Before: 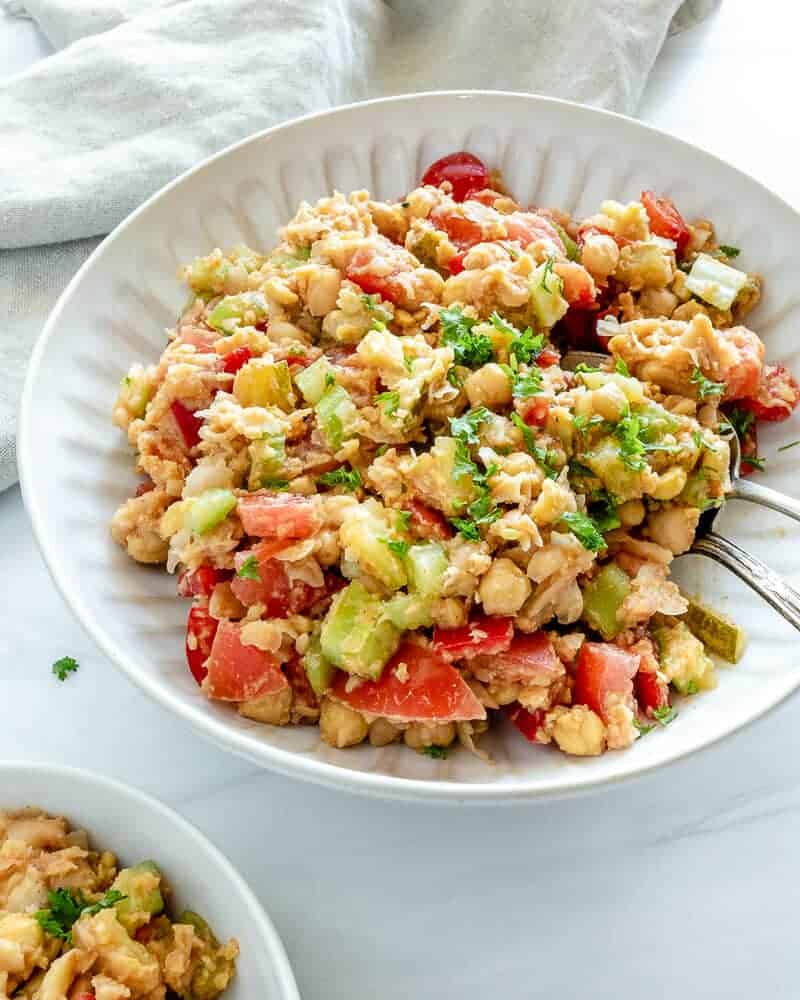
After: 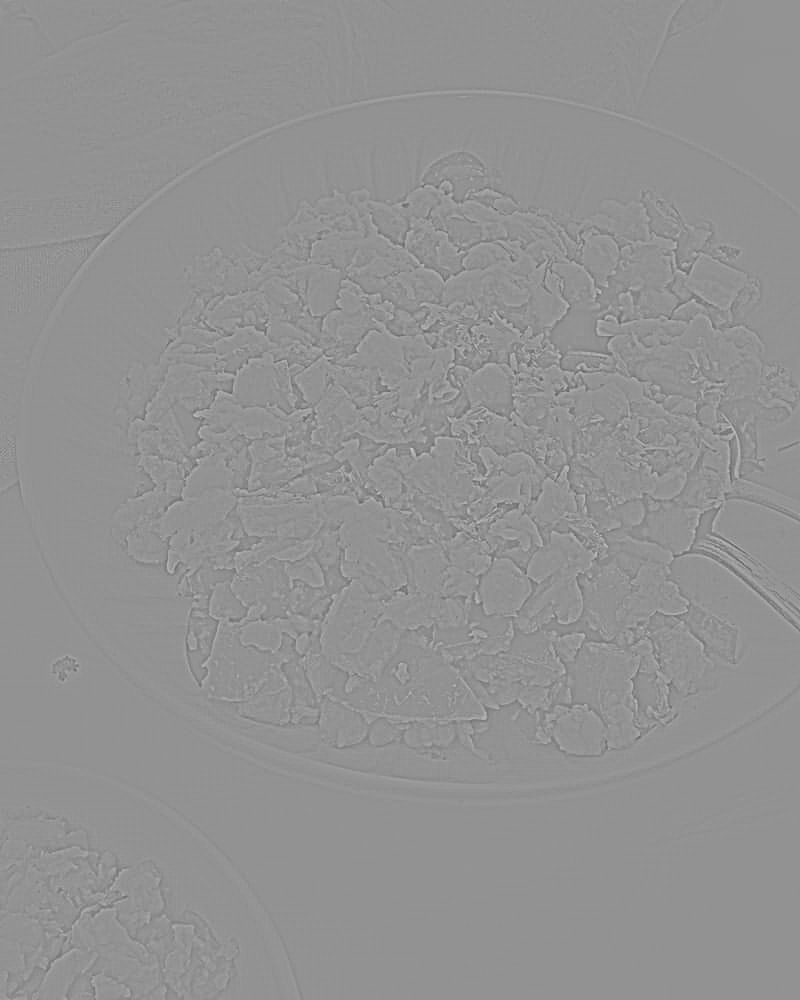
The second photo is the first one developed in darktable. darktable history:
white balance: red 1.08, blue 0.791
contrast brightness saturation: contrast 0.07, brightness 0.08, saturation 0.18
base curve: curves: ch0 [(0, 0) (0.088, 0.125) (0.176, 0.251) (0.354, 0.501) (0.613, 0.749) (1, 0.877)], preserve colors none
highpass: sharpness 9.84%, contrast boost 9.94%
shadows and highlights: on, module defaults
